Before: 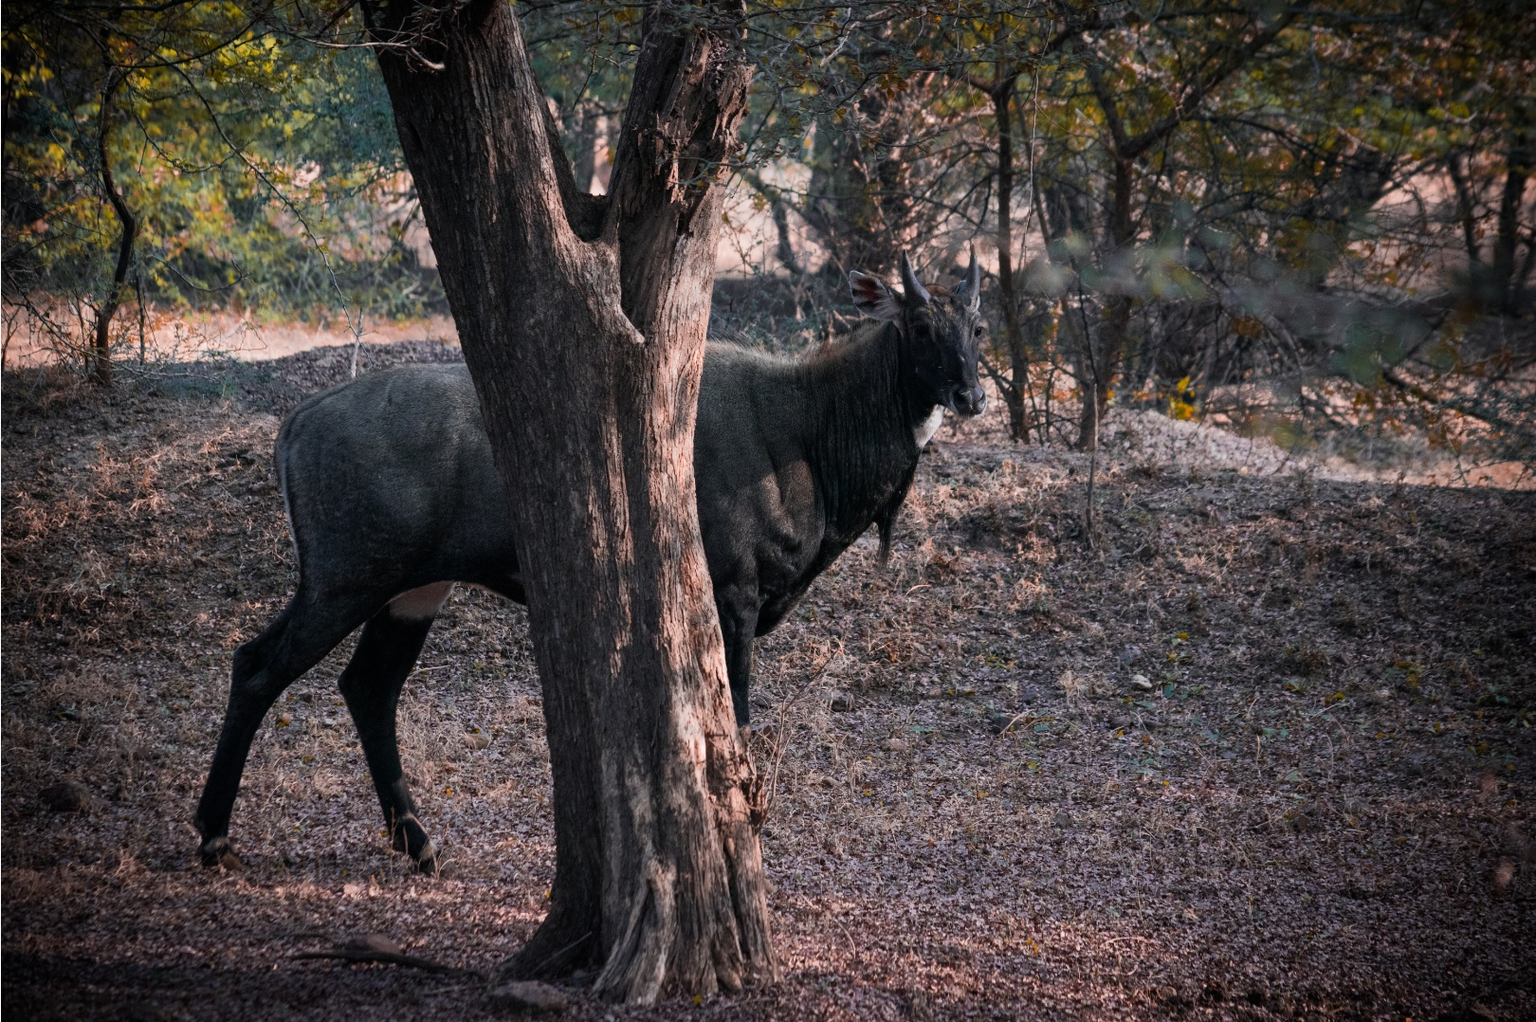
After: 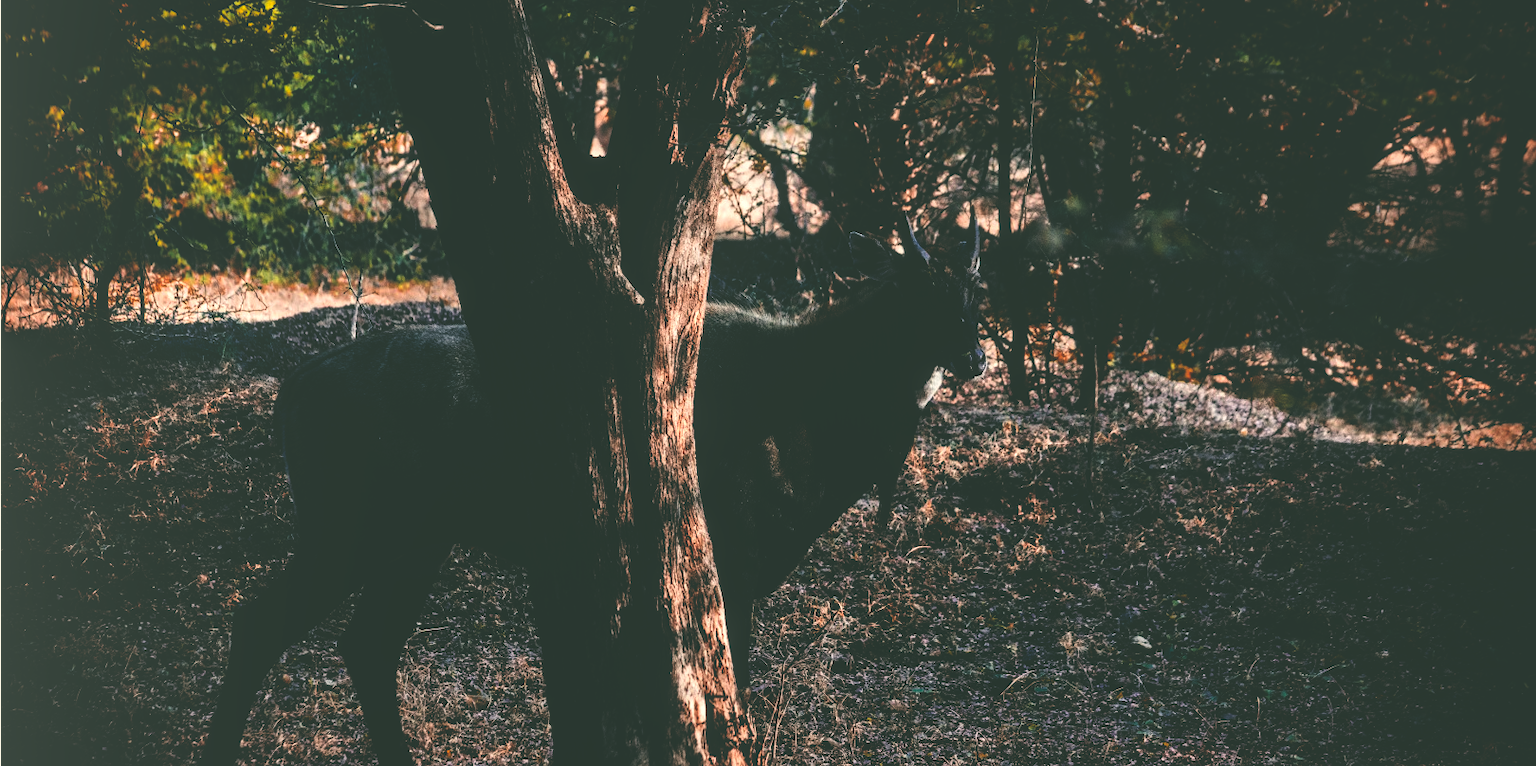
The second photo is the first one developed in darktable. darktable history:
crop: top 3.857%, bottom 21.132%
local contrast: detail 130%
color correction: highlights a* -0.482, highlights b* 9.48, shadows a* -9.48, shadows b* 0.803
base curve: curves: ch0 [(0, 0.036) (0.083, 0.04) (0.804, 1)], preserve colors none
